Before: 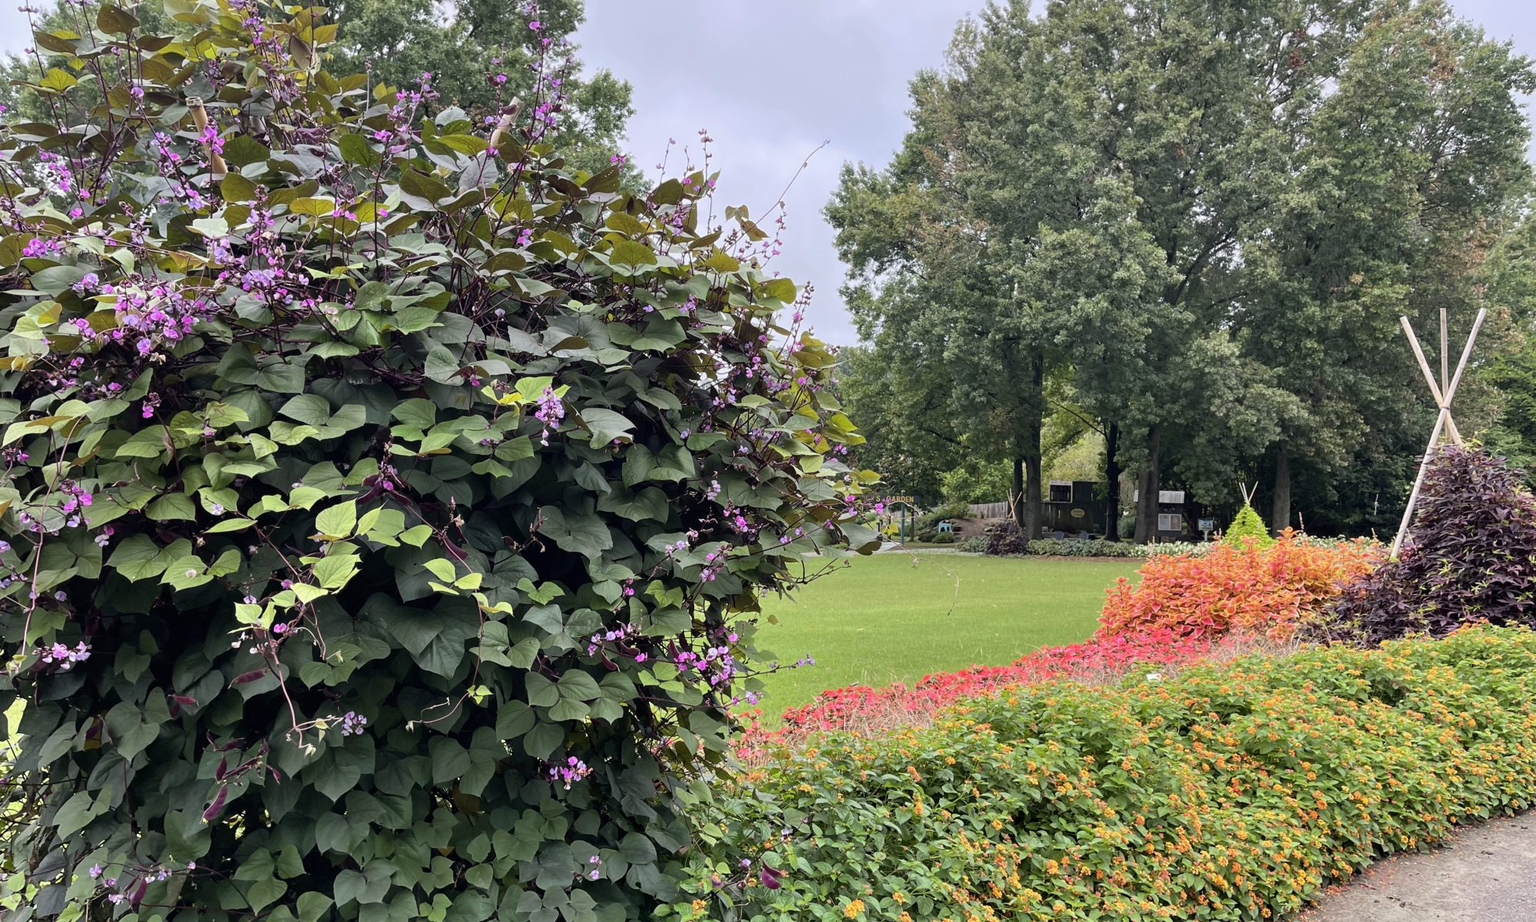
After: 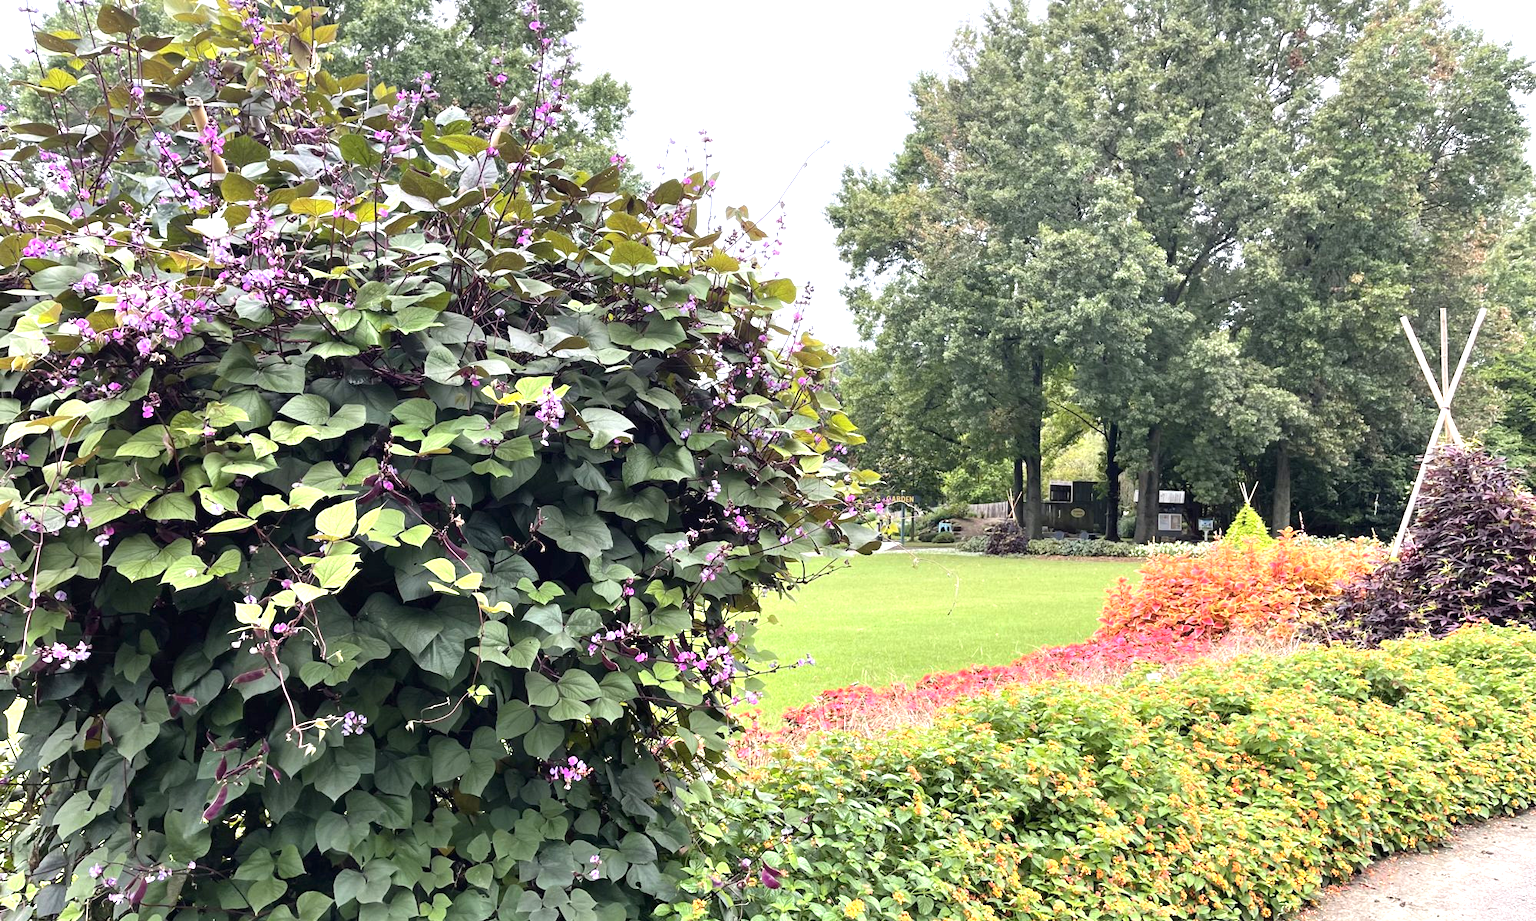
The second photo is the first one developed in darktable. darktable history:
exposure: black level correction 0, exposure 1.023 EV, compensate exposure bias true, compensate highlight preservation false
